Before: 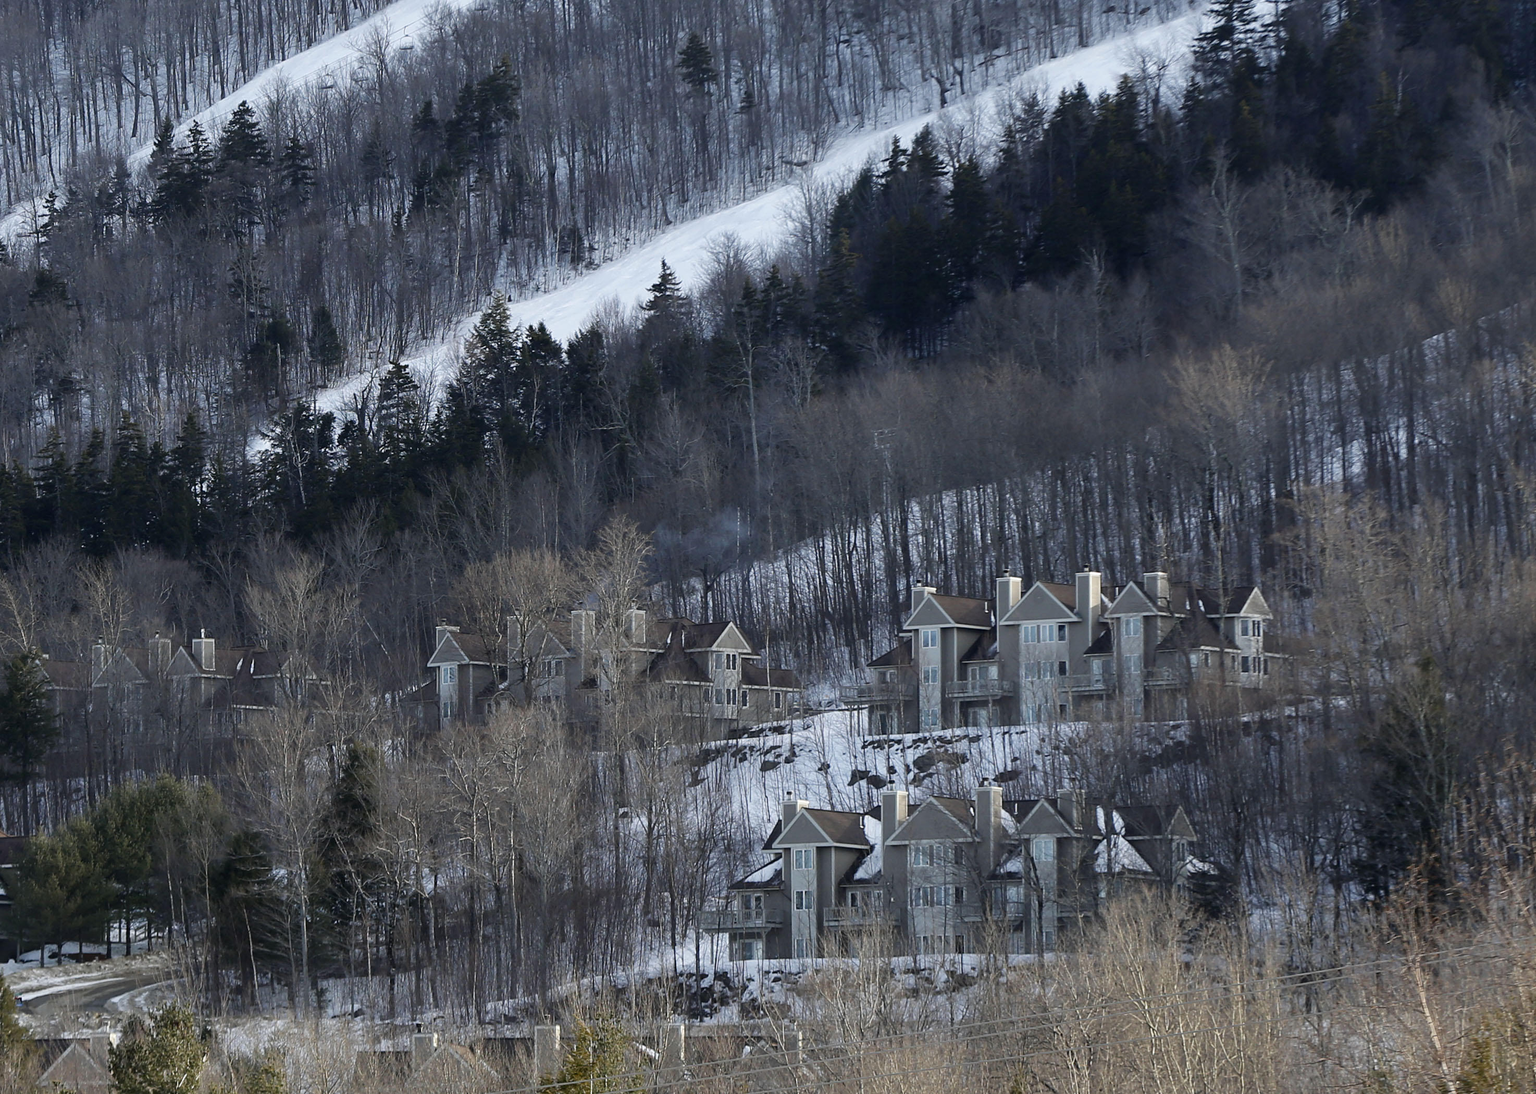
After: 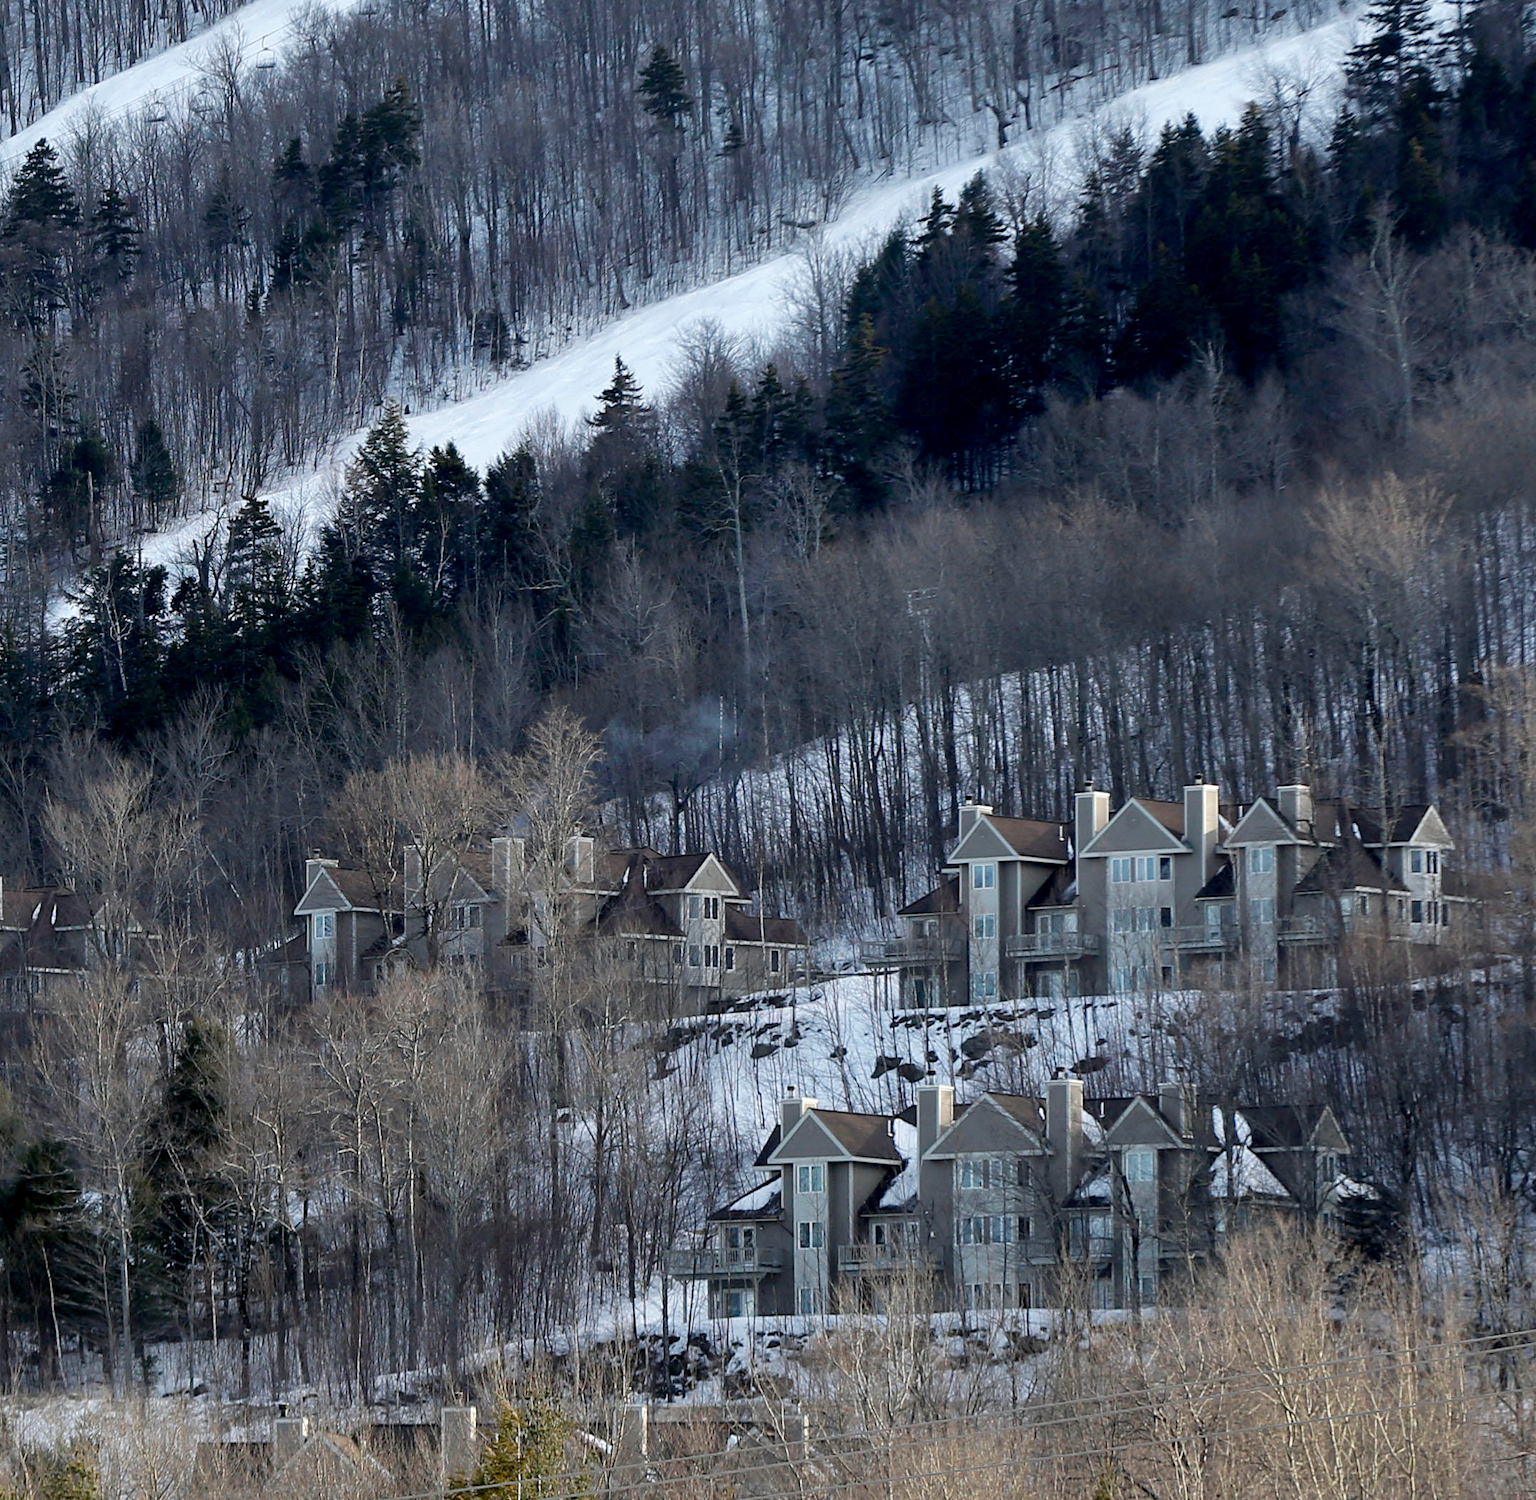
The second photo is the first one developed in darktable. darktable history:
exposure: black level correction 0.005, exposure 0.017 EV, compensate exposure bias true, compensate highlight preservation false
shadows and highlights: radius 168.92, shadows 26.85, white point adjustment 3.07, highlights -68.77, soften with gaussian
crop: left 13.874%, top 0%, right 13.254%
